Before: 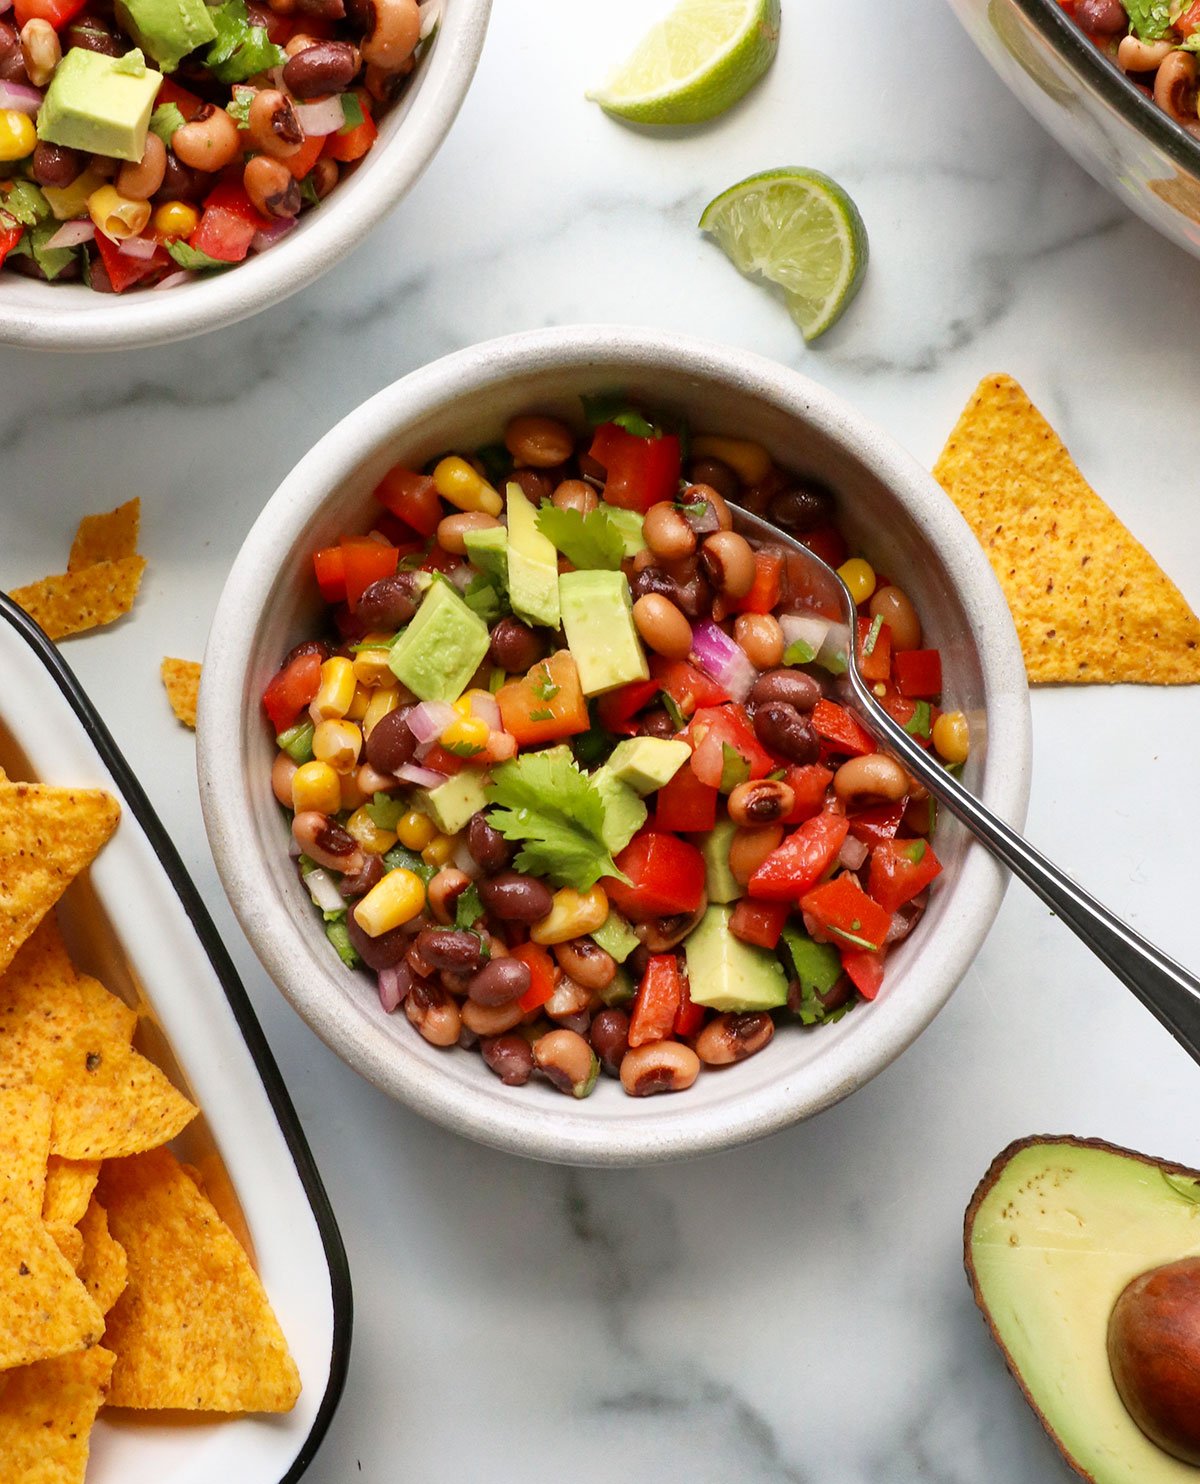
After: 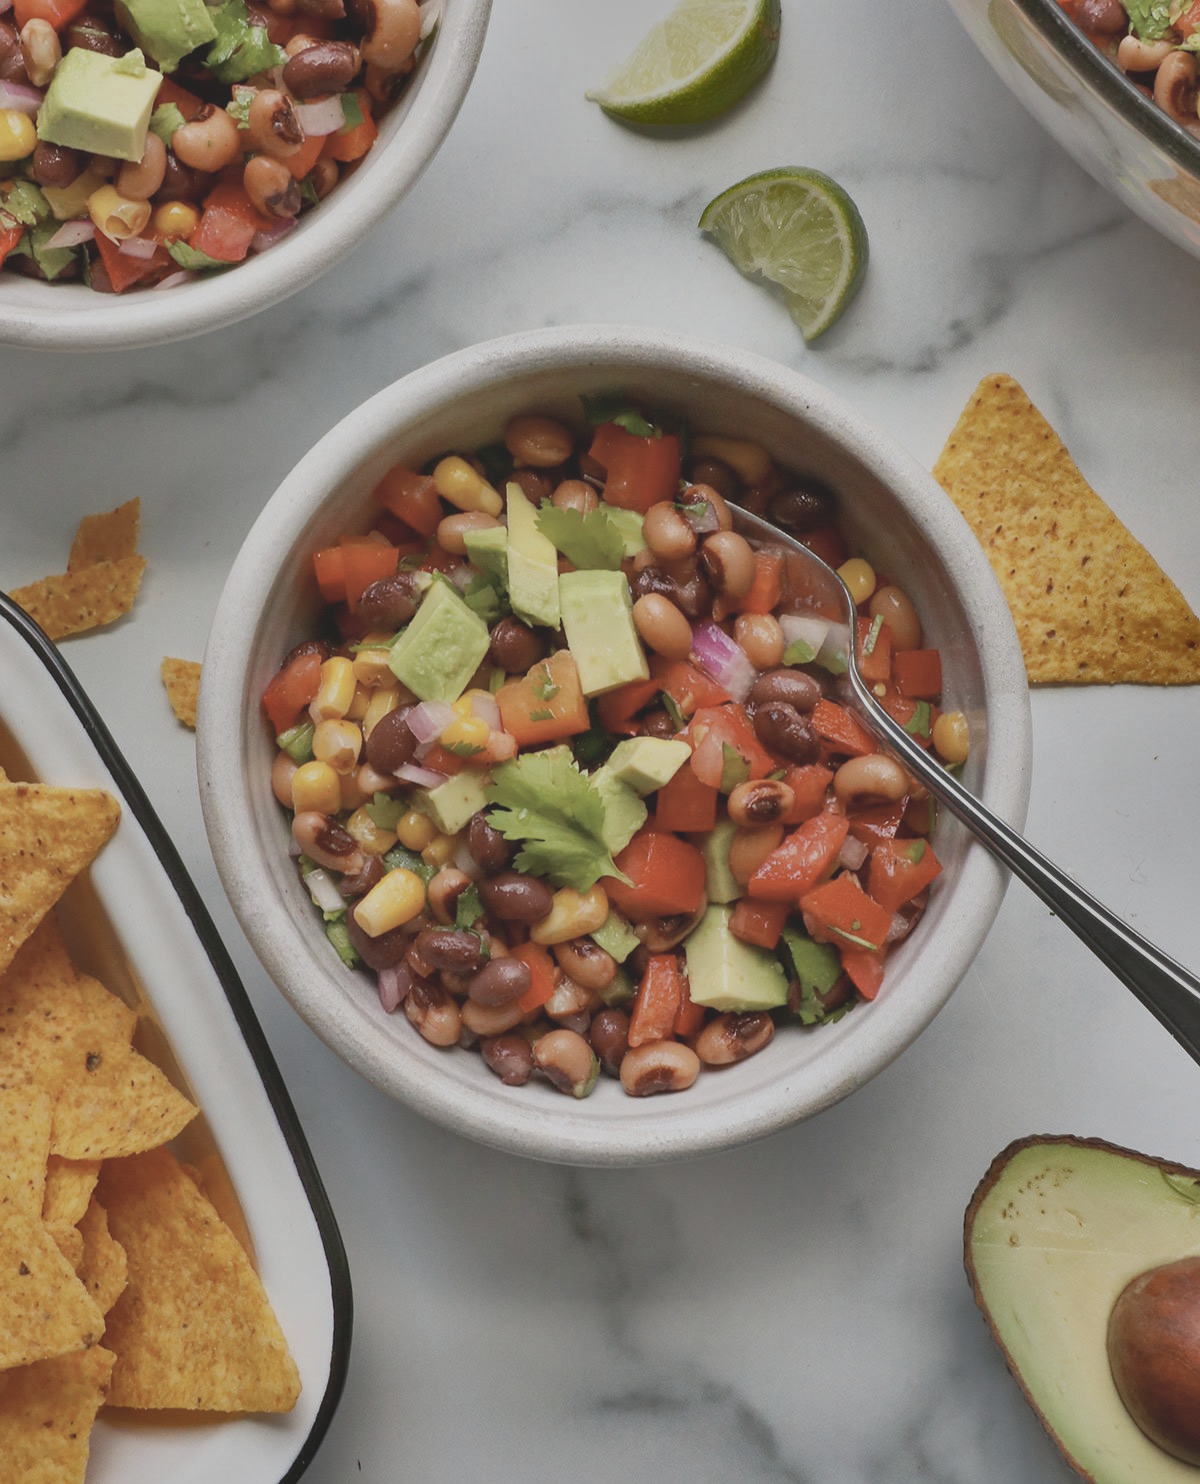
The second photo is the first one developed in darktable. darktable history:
contrast brightness saturation: contrast -0.258, saturation -0.444
shadows and highlights: white point adjustment -3.78, highlights -63.33, soften with gaussian
tone equalizer: edges refinement/feathering 500, mask exposure compensation -1.57 EV, preserve details no
